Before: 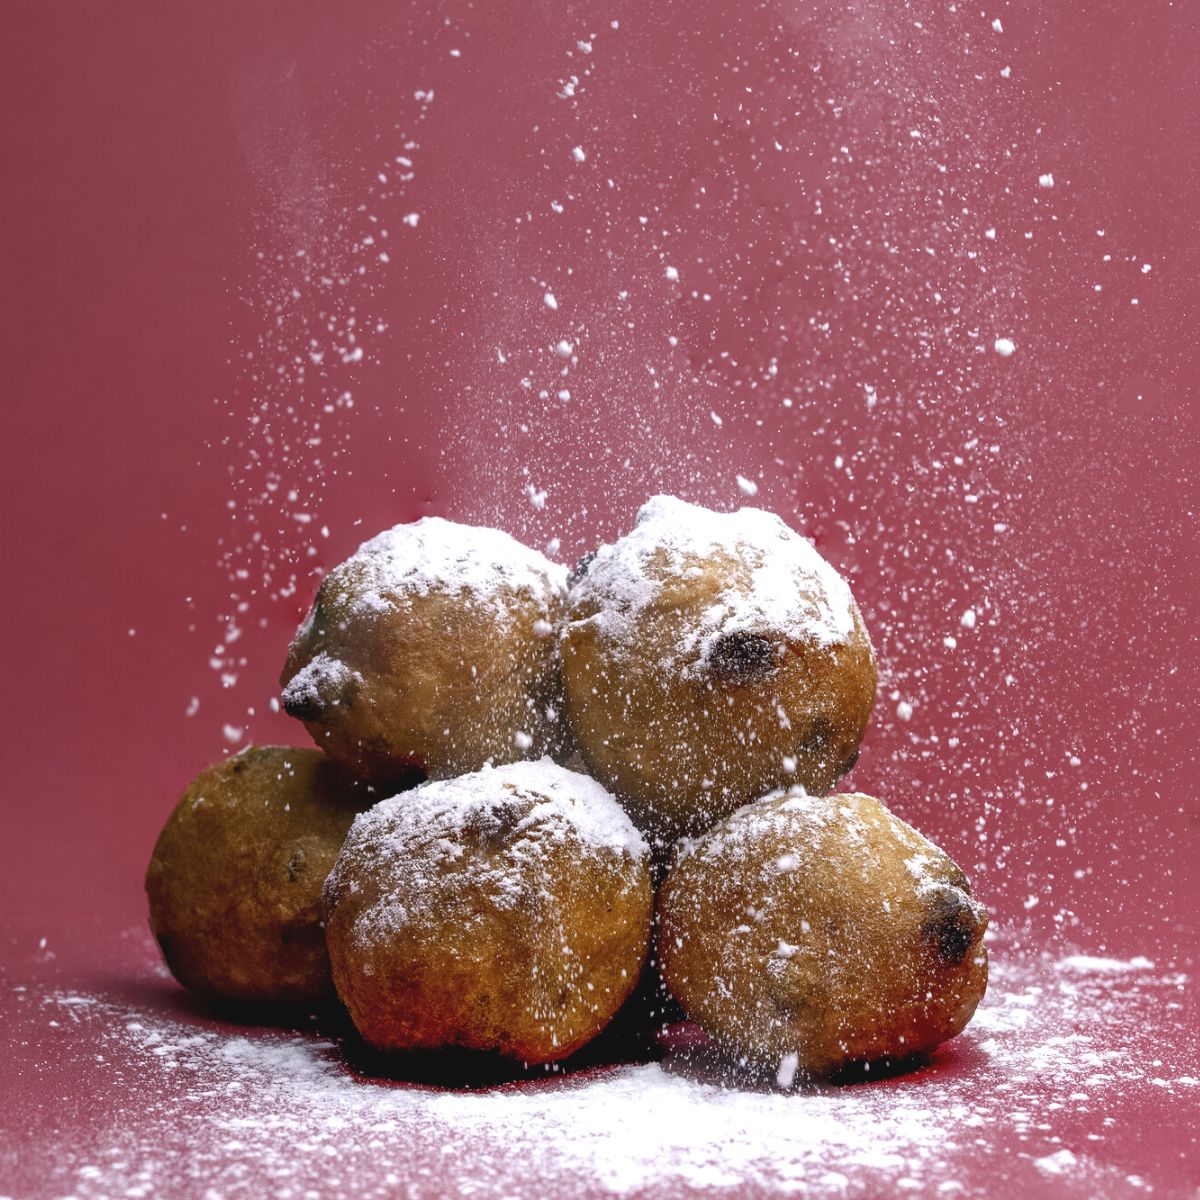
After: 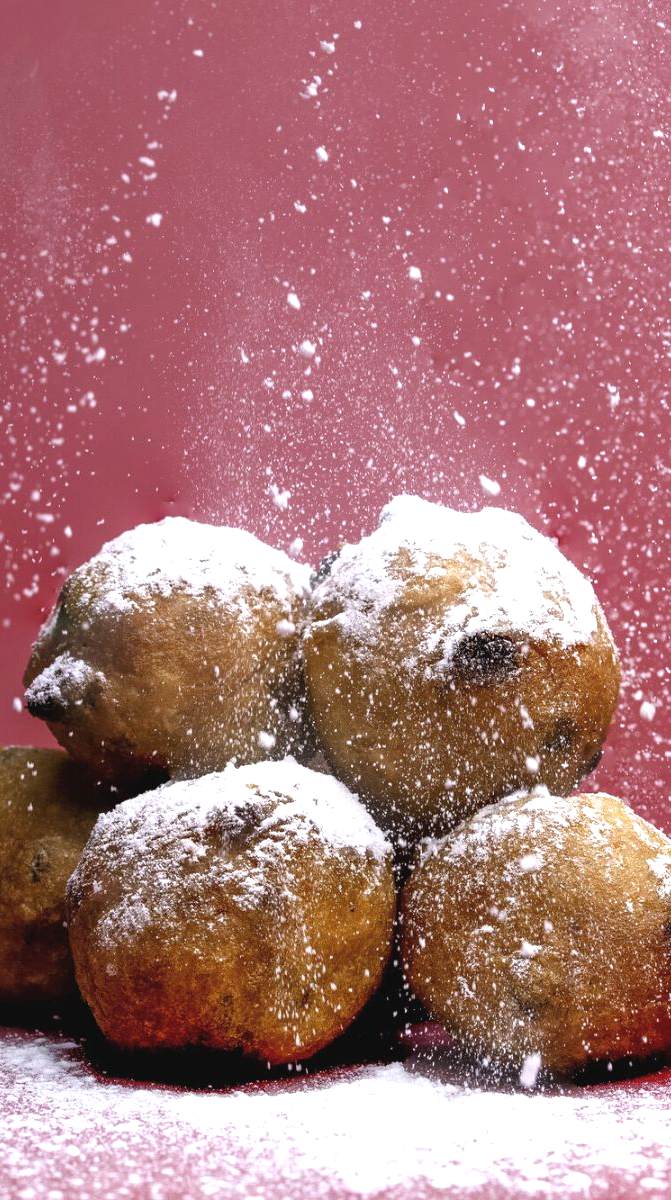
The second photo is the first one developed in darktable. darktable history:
tone equalizer: -8 EV -0.439 EV, -7 EV -0.356 EV, -6 EV -0.372 EV, -5 EV -0.24 EV, -3 EV 0.249 EV, -2 EV 0.355 EV, -1 EV 0.396 EV, +0 EV 0.411 EV
crop: left 21.465%, right 22.544%
